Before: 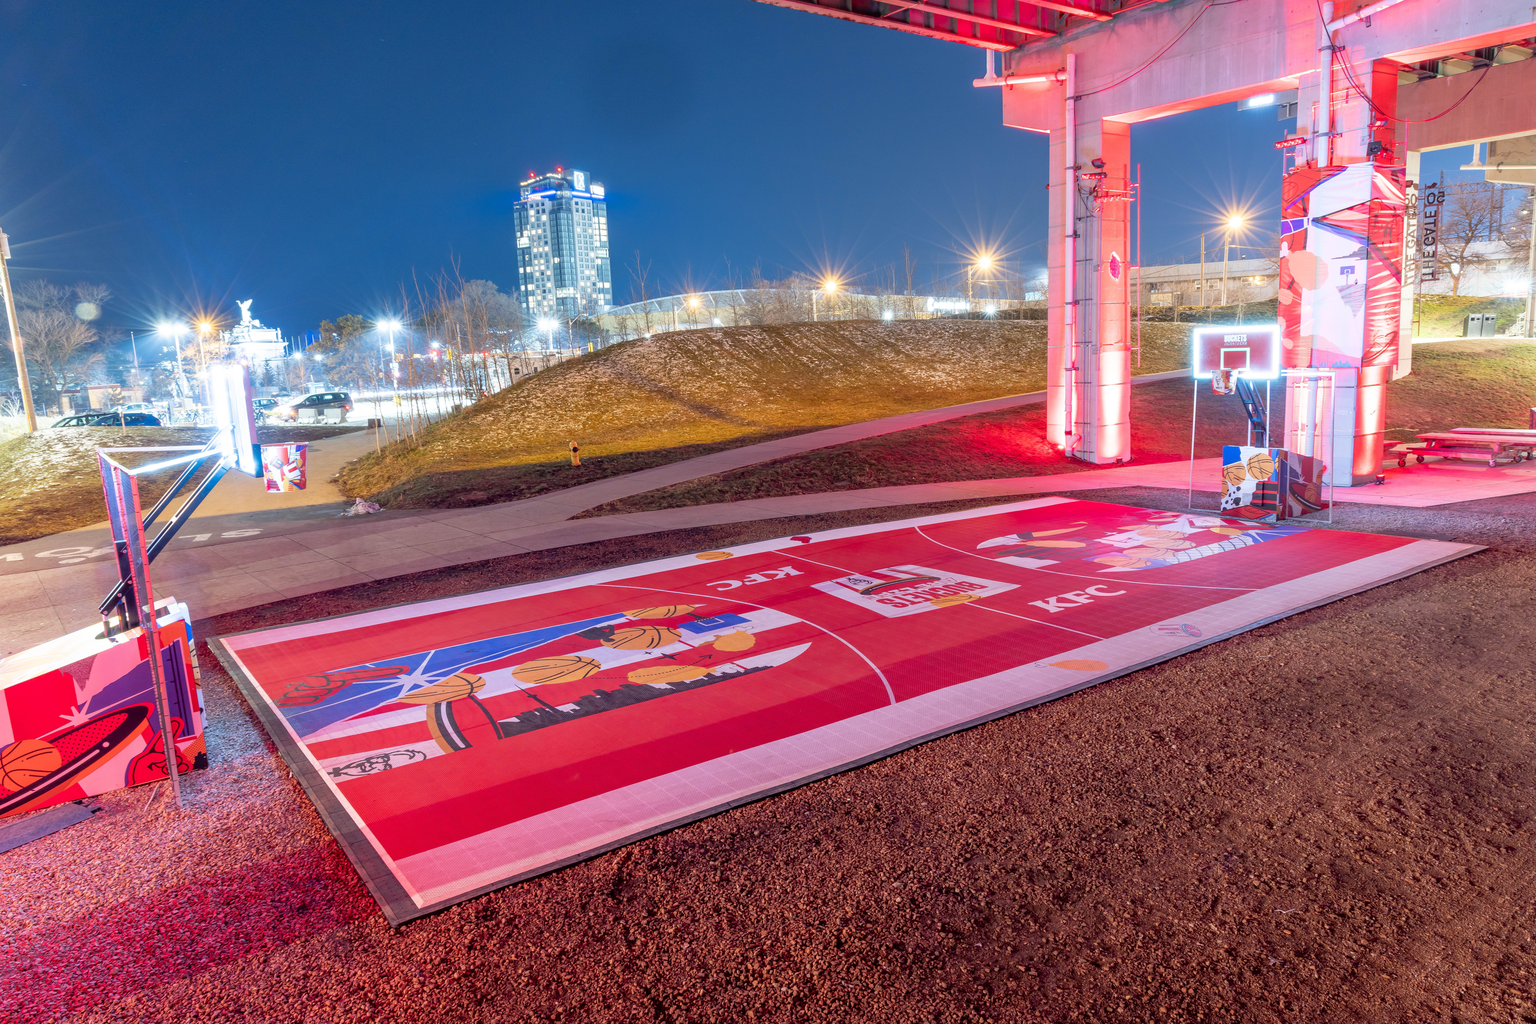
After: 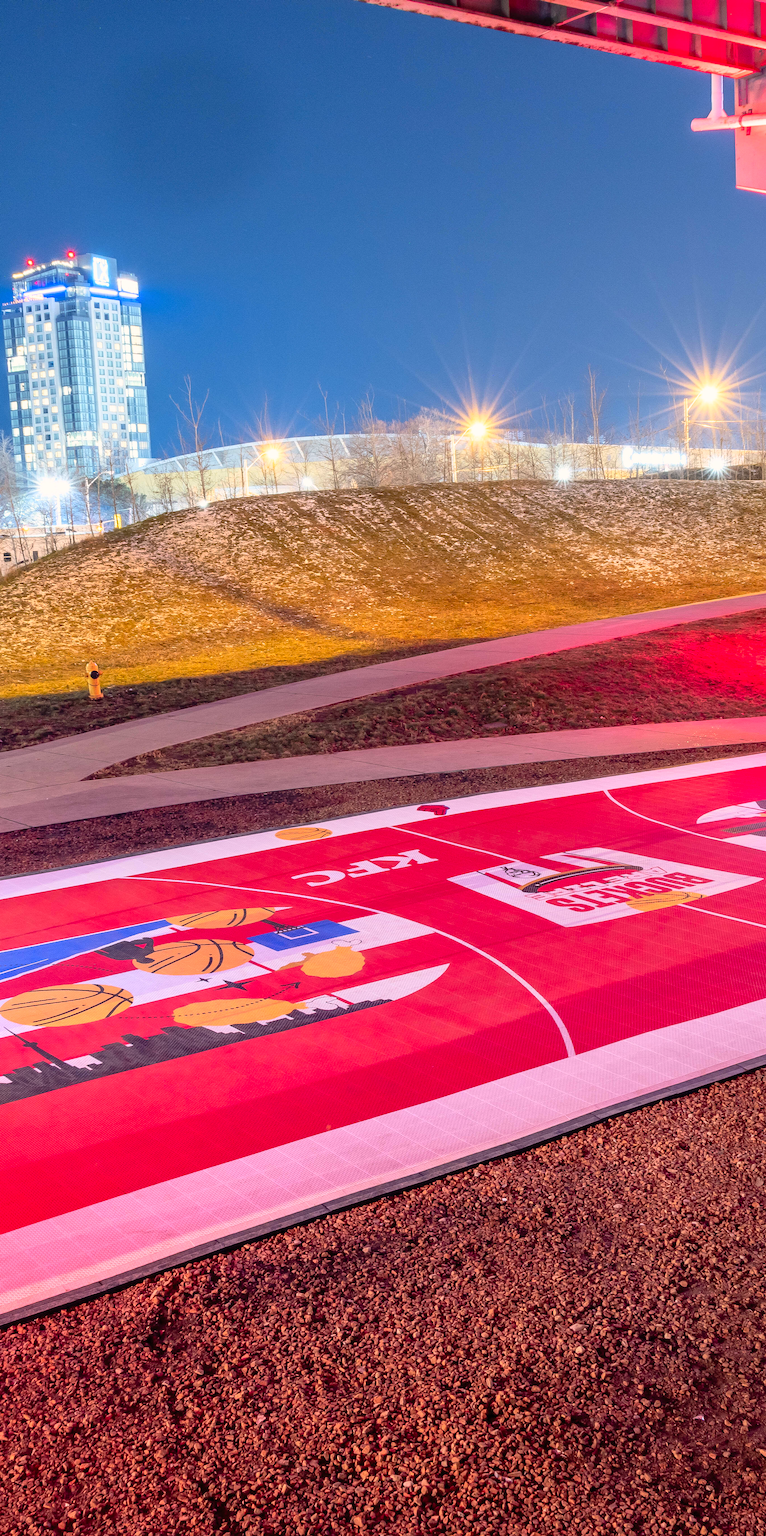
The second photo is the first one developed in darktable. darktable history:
color correction: highlights a* 3.84, highlights b* 5.07
contrast brightness saturation: contrast 0.2, brightness 0.16, saturation 0.22
crop: left 33.36%, right 33.36%
